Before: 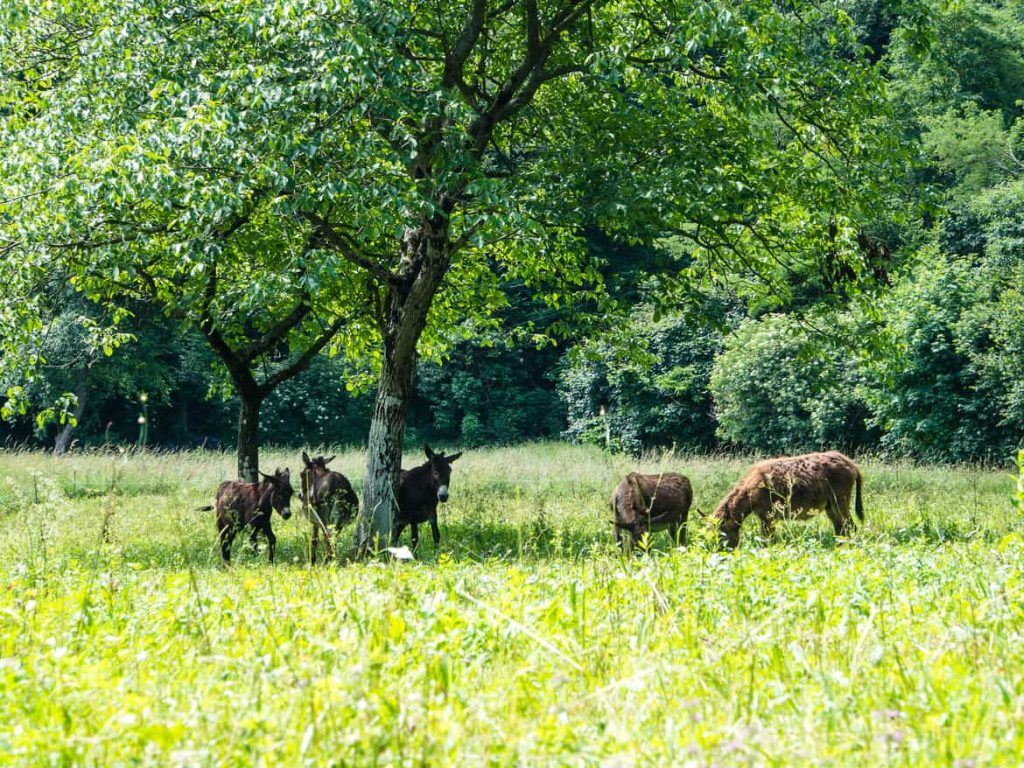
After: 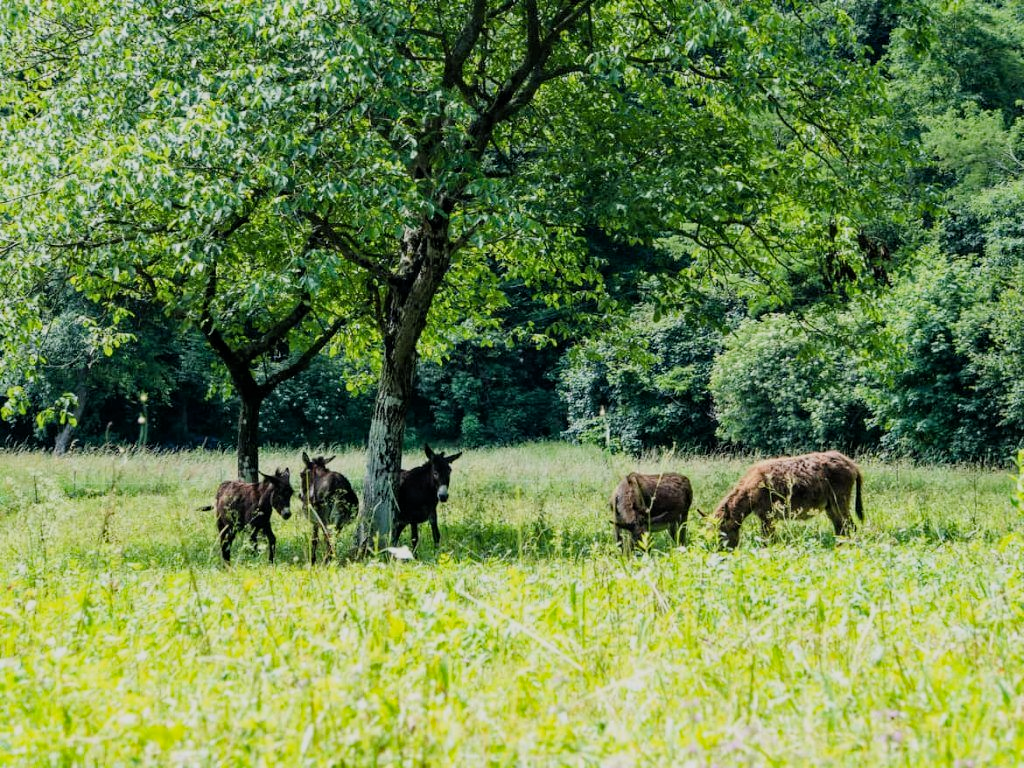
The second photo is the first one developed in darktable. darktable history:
filmic rgb: white relative exposure 3.8 EV, hardness 4.35
haze removal: compatibility mode true, adaptive false
